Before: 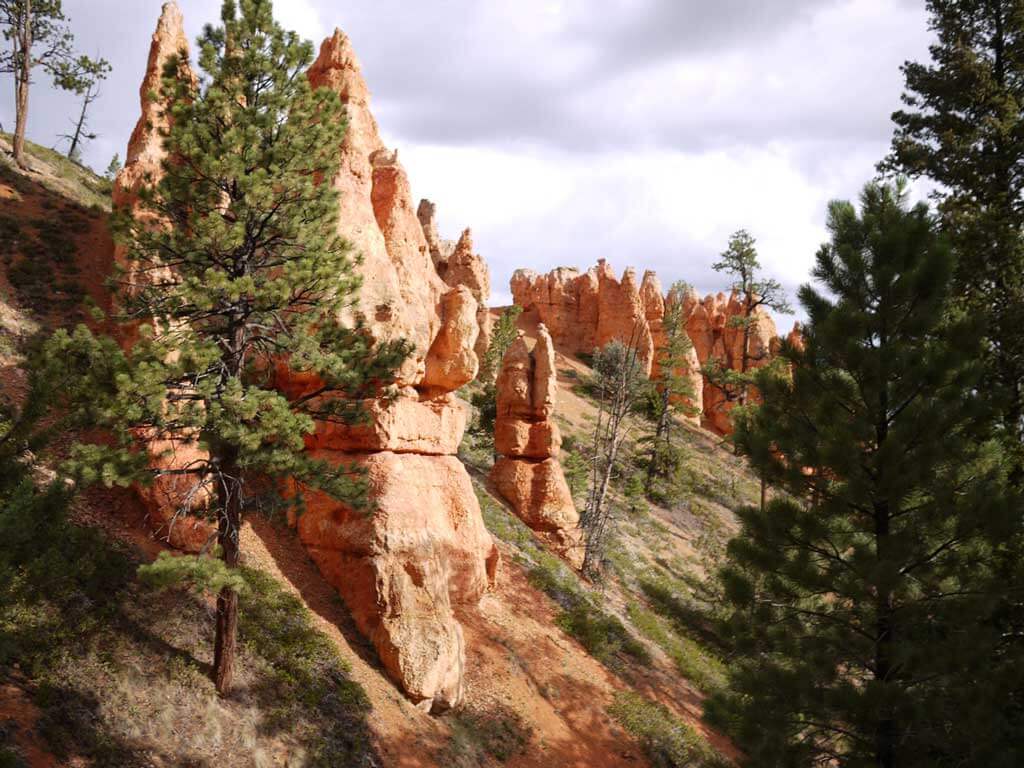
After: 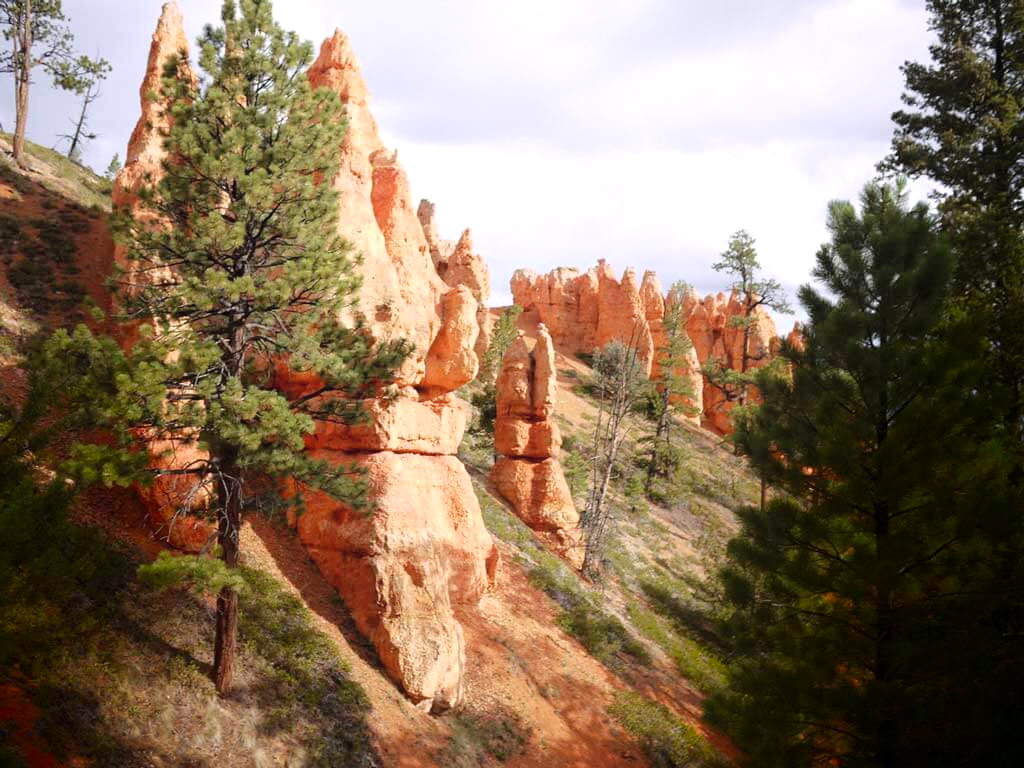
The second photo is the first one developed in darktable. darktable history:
exposure: black level correction 0.018, exposure 0.058 EV
surface blur: radius 21
shadows and highlights: radius 122.28, shadows -81.53, highlights 52.48, highlights color adjustment 52%, soften with gaussian
contrast brightness saturation: contrast 0.12, brightness 0.17, saturation 0.07
tone curve: curves: ch0 [(0, 0) (0.48, 0.504) (0.746, 0.705) (1, 1)], color space Lab, linked channels
